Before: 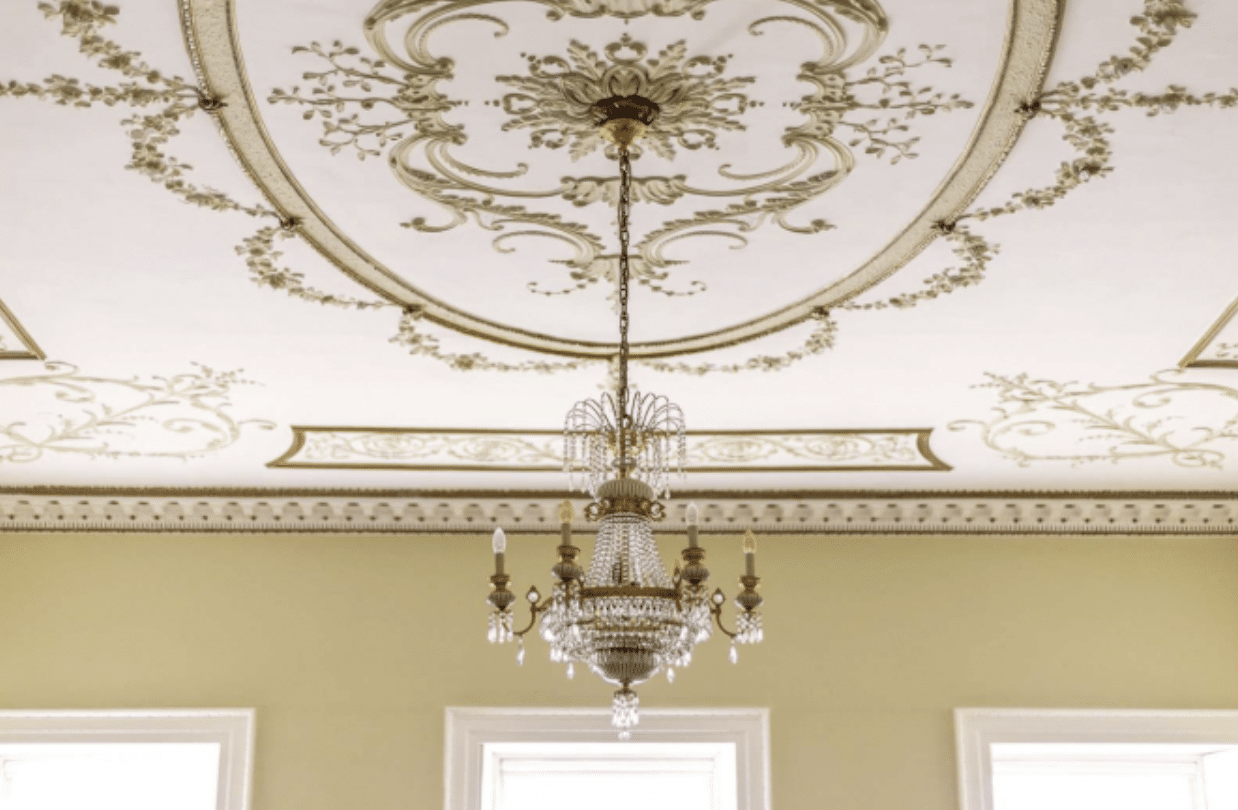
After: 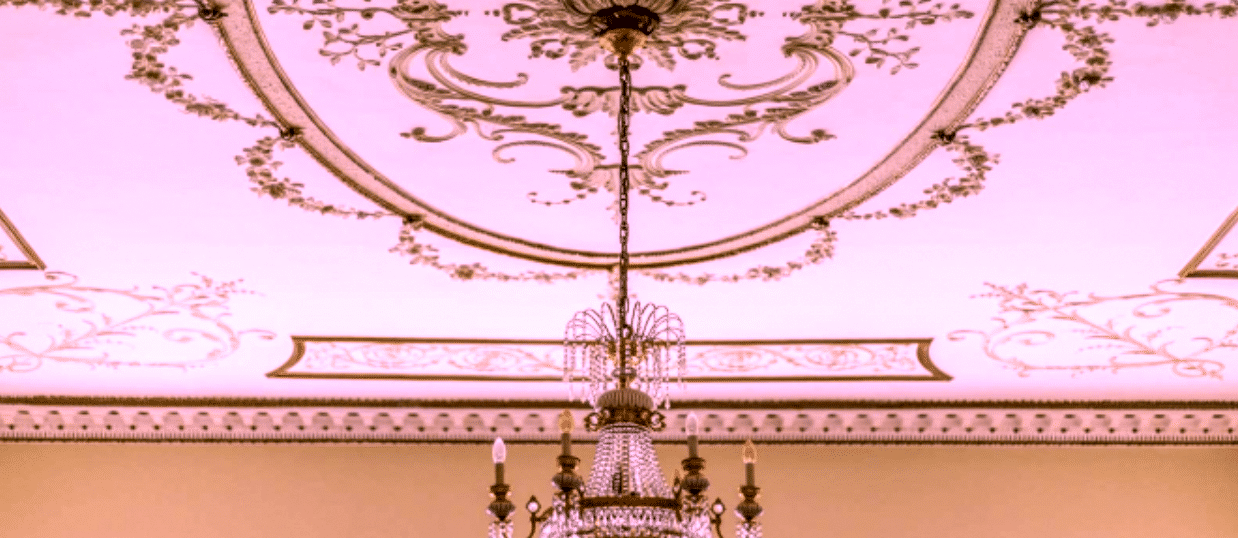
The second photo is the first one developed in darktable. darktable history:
tone equalizer: on, module defaults
color correction: highlights a* 19.37, highlights b* -11.25, saturation 1.69
local contrast: highlights 60%, shadows 63%, detail 160%
crop: top 11.138%, bottom 22.387%
